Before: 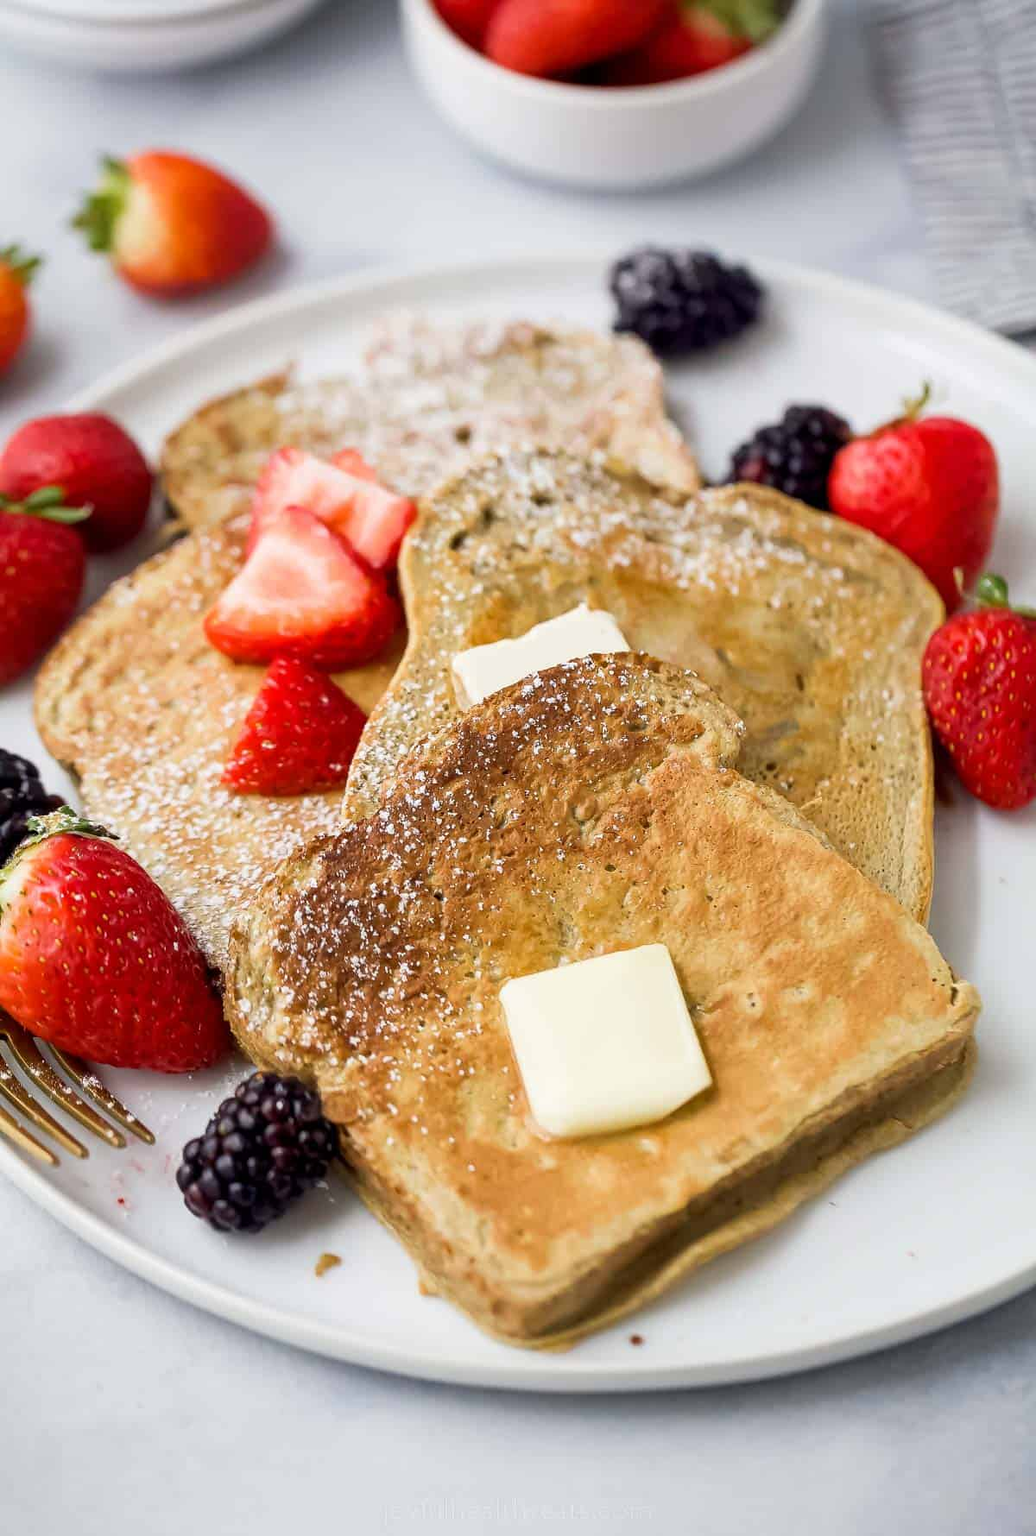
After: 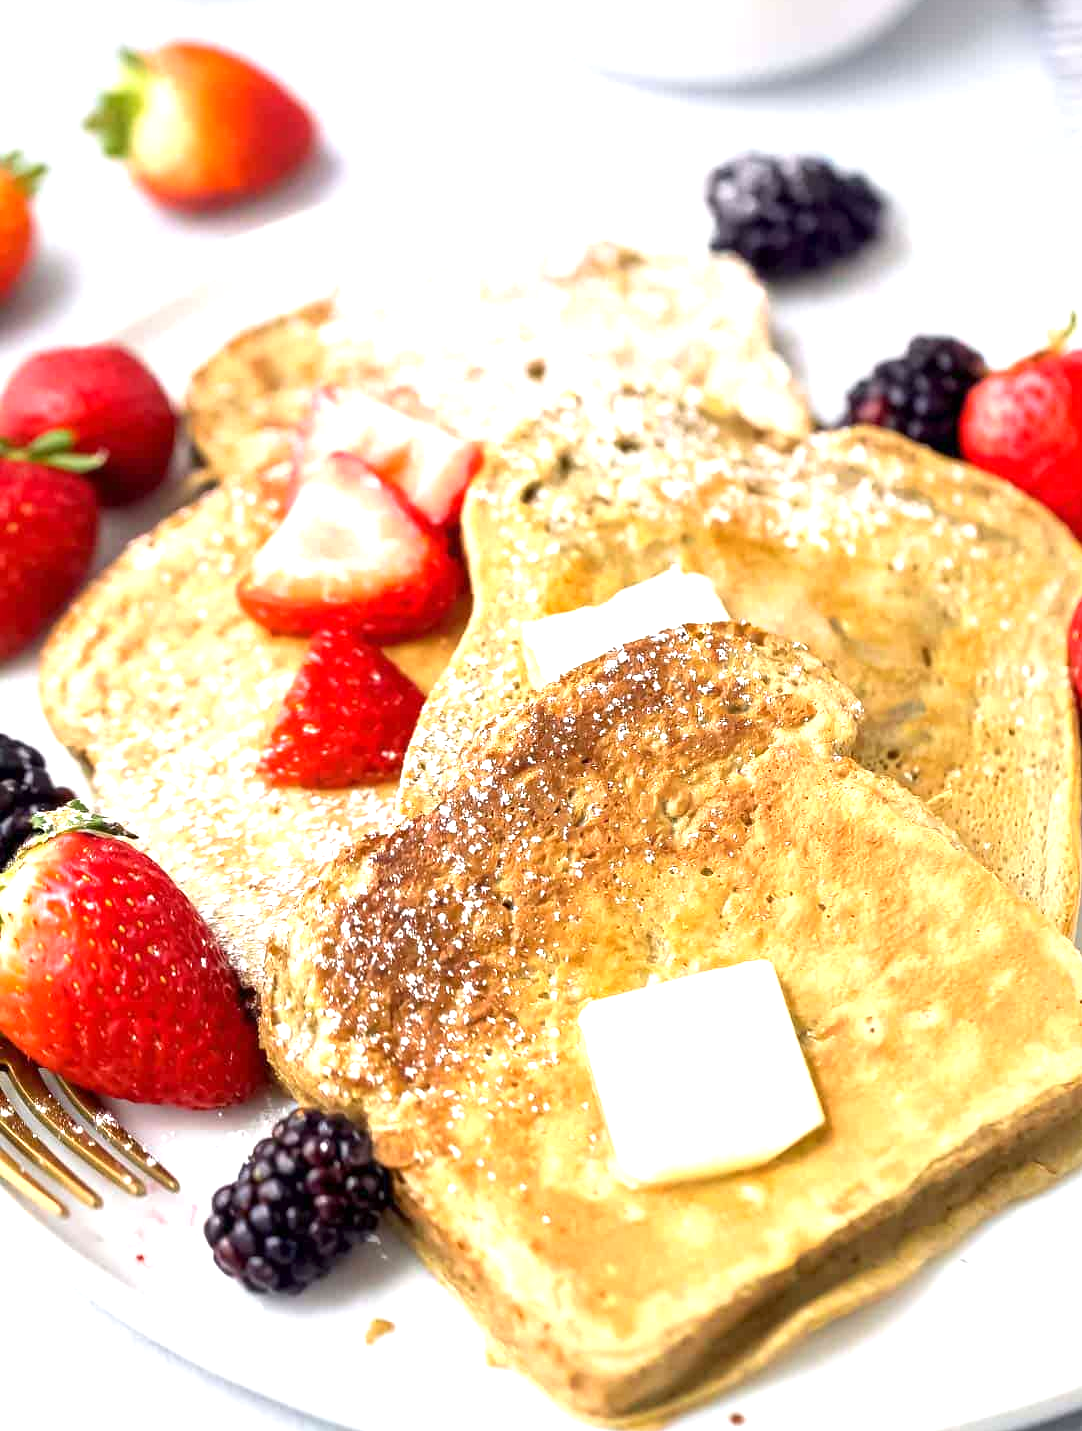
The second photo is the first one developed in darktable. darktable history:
crop: top 7.541%, right 9.767%, bottom 12.06%
exposure: exposure 1.071 EV, compensate exposure bias true, compensate highlight preservation false
